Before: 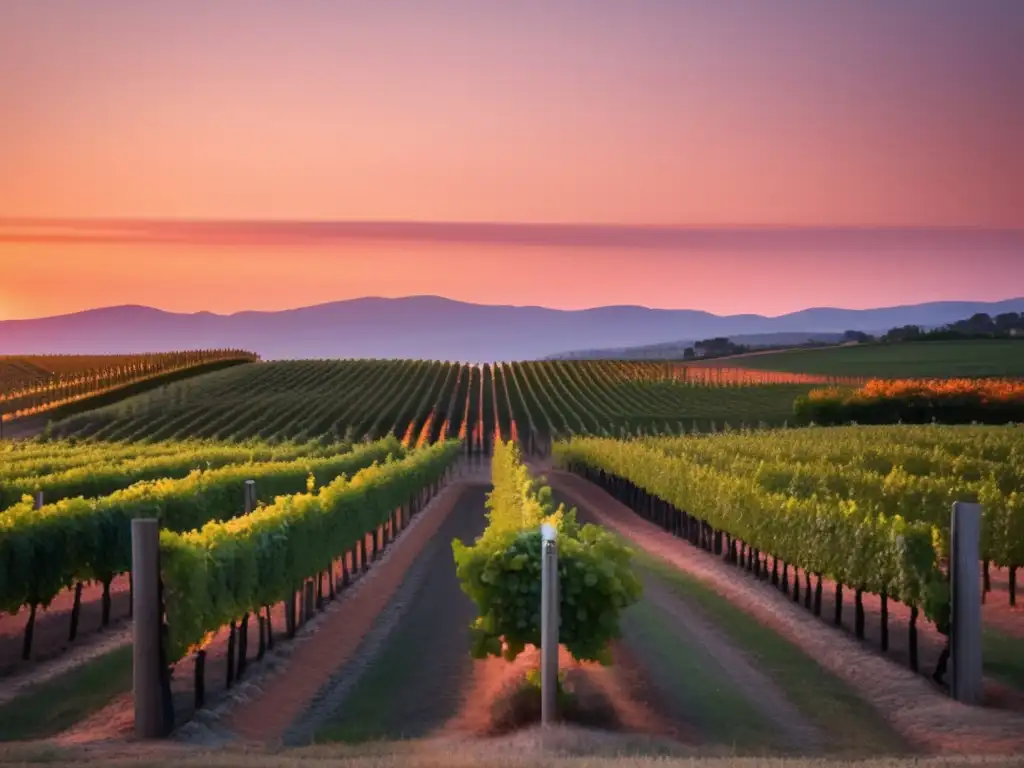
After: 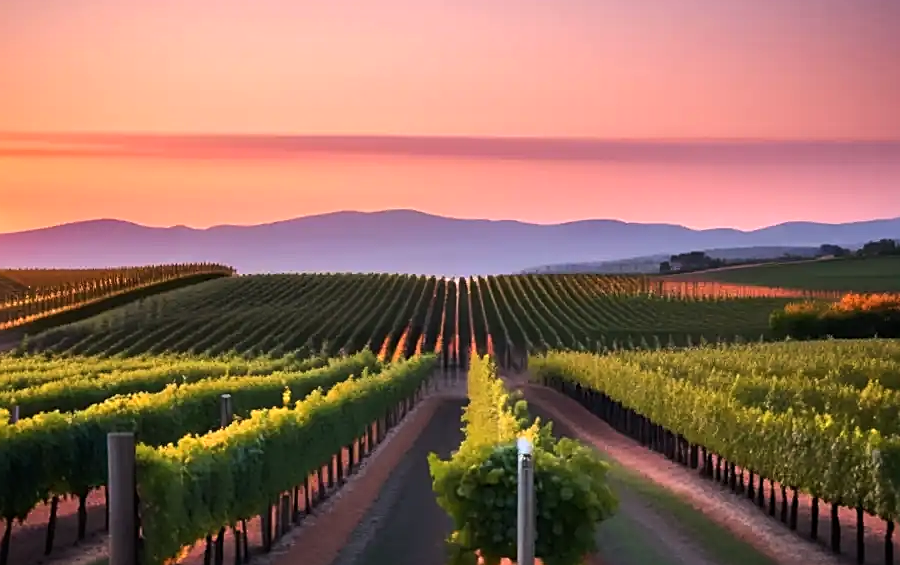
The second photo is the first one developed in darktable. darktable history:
crop and rotate: left 2.425%, top 11.305%, right 9.6%, bottom 15.08%
tone equalizer: -8 EV -0.417 EV, -7 EV -0.389 EV, -6 EV -0.333 EV, -5 EV -0.222 EV, -3 EV 0.222 EV, -2 EV 0.333 EV, -1 EV 0.389 EV, +0 EV 0.417 EV, edges refinement/feathering 500, mask exposure compensation -1.57 EV, preserve details no
sharpen: on, module defaults
